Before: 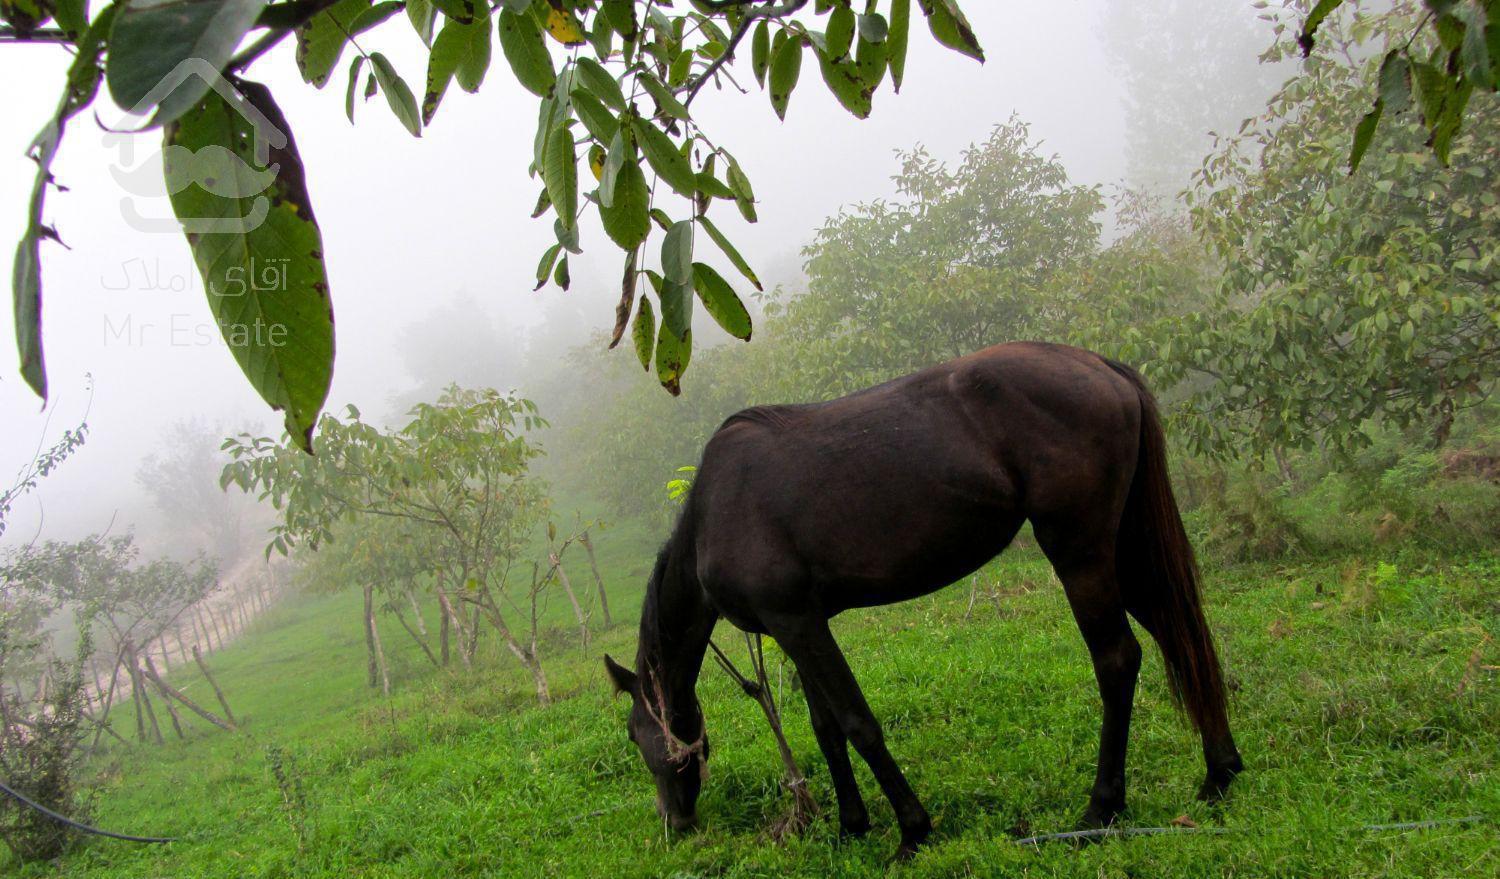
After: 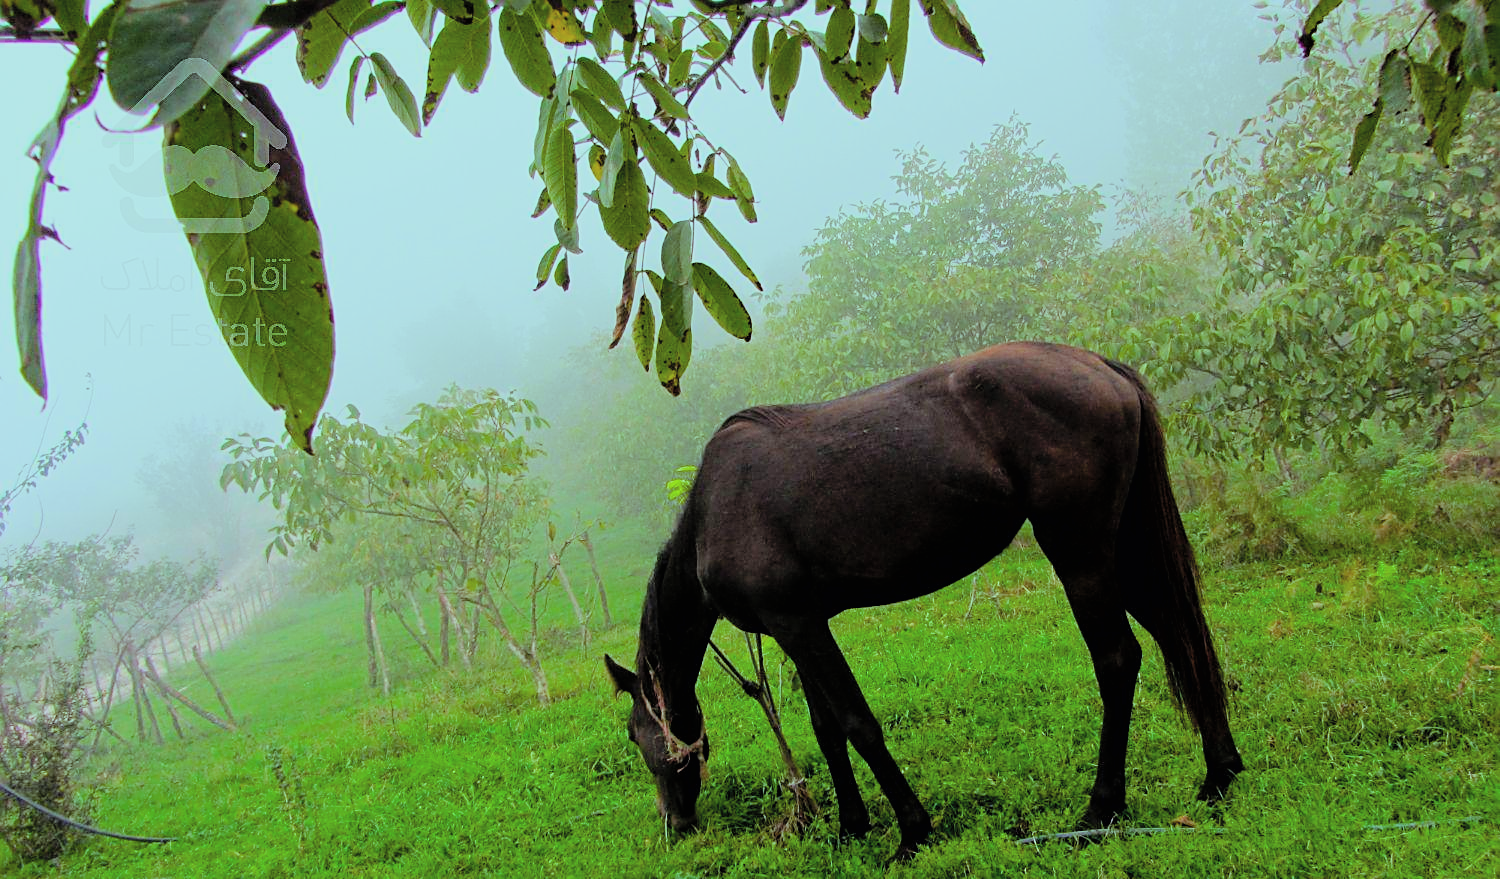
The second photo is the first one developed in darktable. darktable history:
filmic rgb: black relative exposure -7.65 EV, white relative exposure 4.56 EV, hardness 3.61, color science v6 (2022)
sharpen: on, module defaults
contrast brightness saturation: brightness 0.143
color balance rgb: highlights gain › chroma 4.112%, highlights gain › hue 203.06°, perceptual saturation grading › global saturation 35.015%, perceptual saturation grading › highlights -25.058%, perceptual saturation grading › shadows 26.176%
